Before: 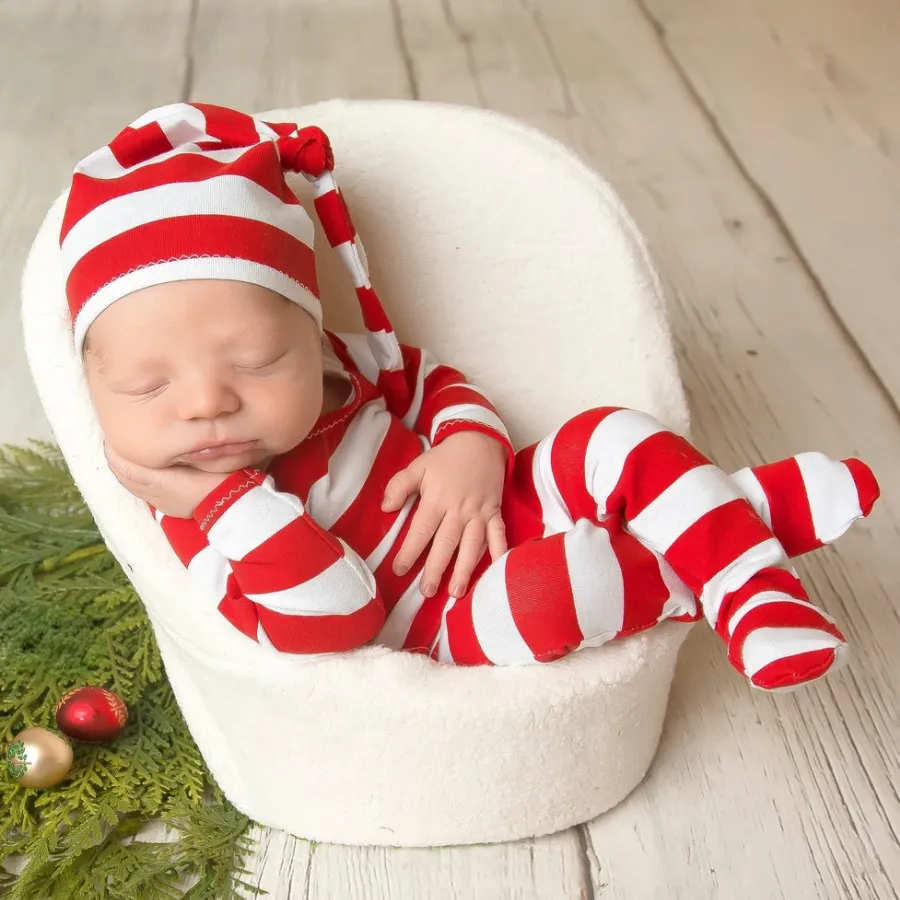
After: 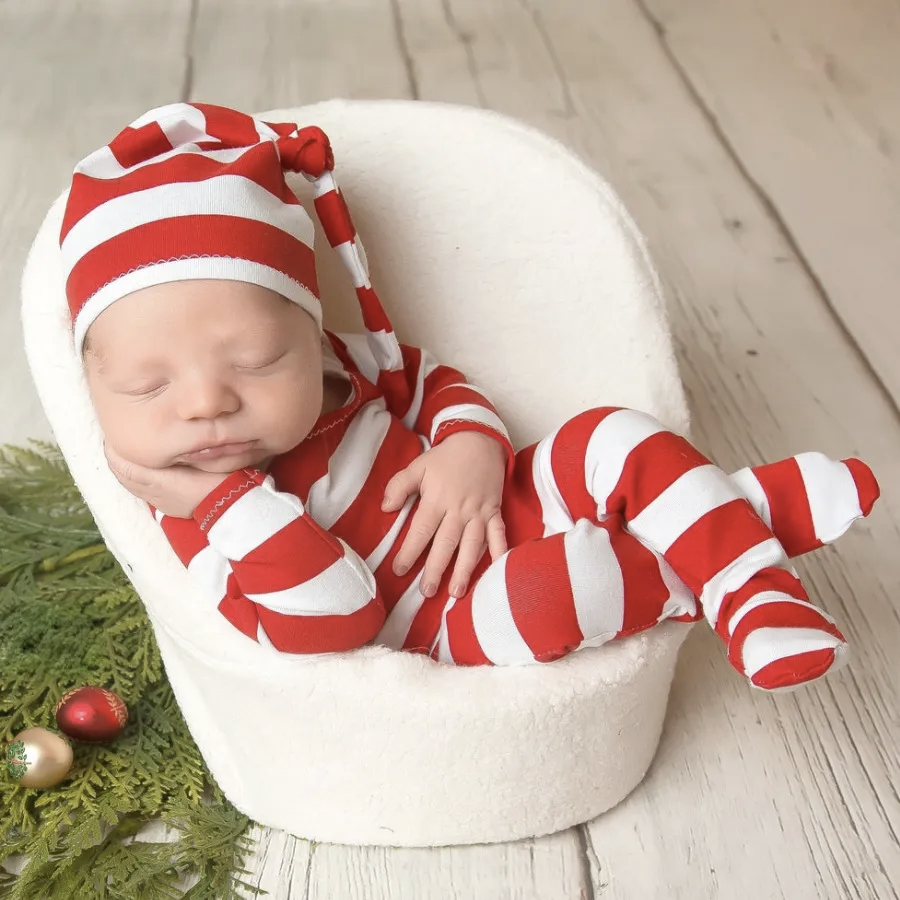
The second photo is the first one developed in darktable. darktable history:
contrast brightness saturation: contrast 0.061, brightness -0.01, saturation -0.213
